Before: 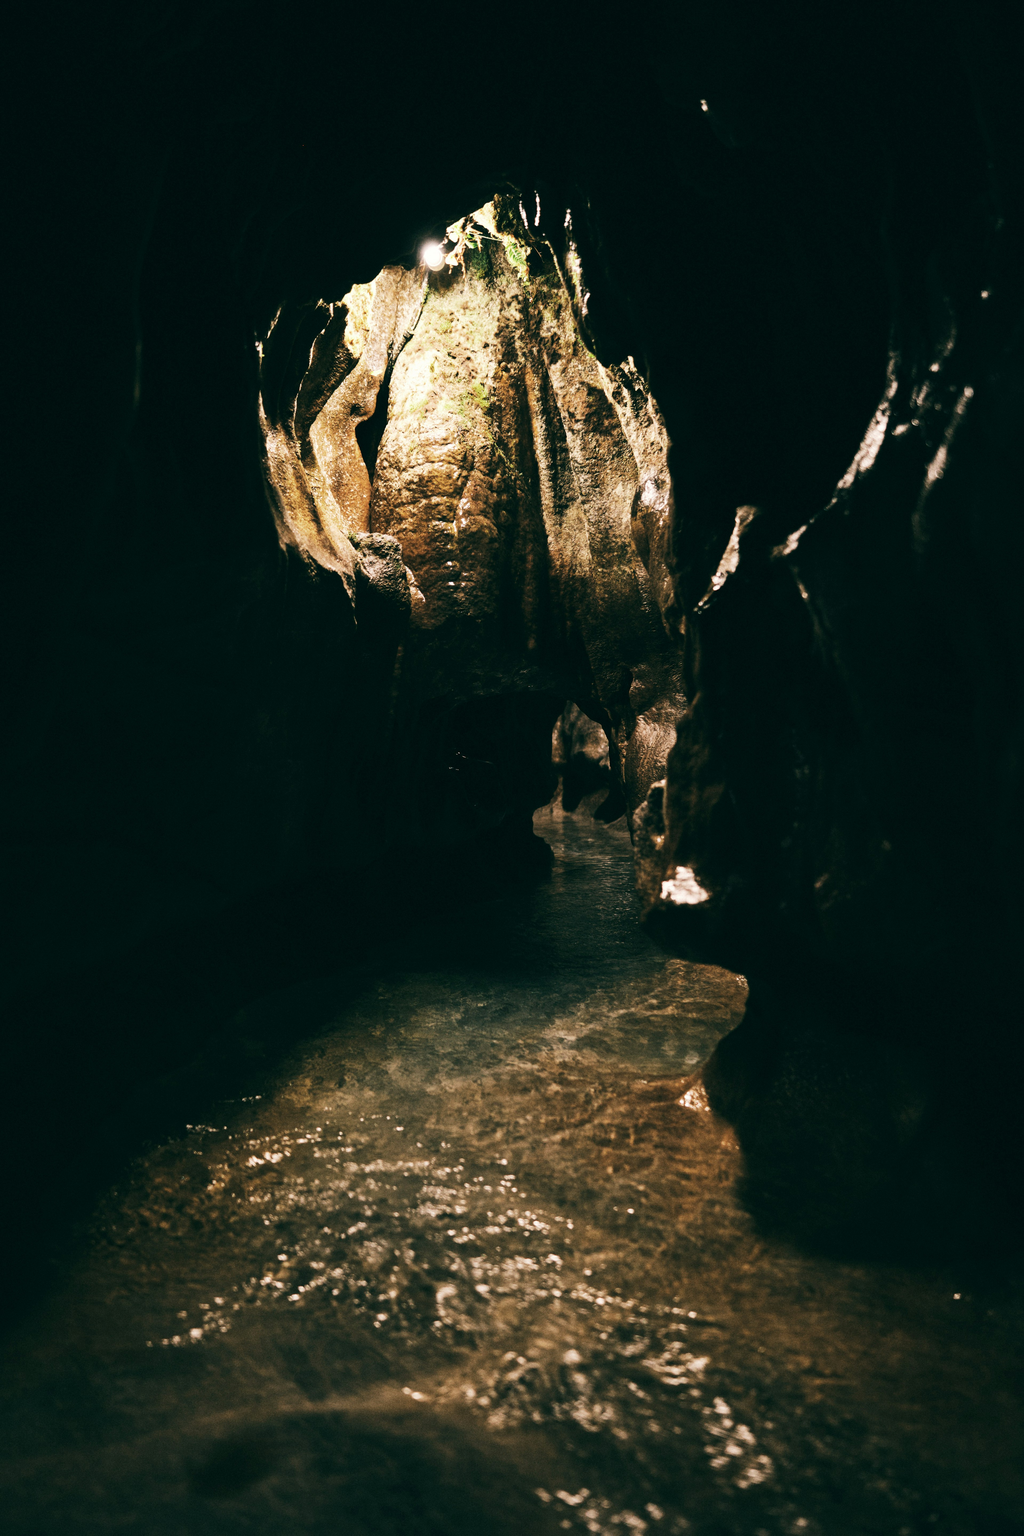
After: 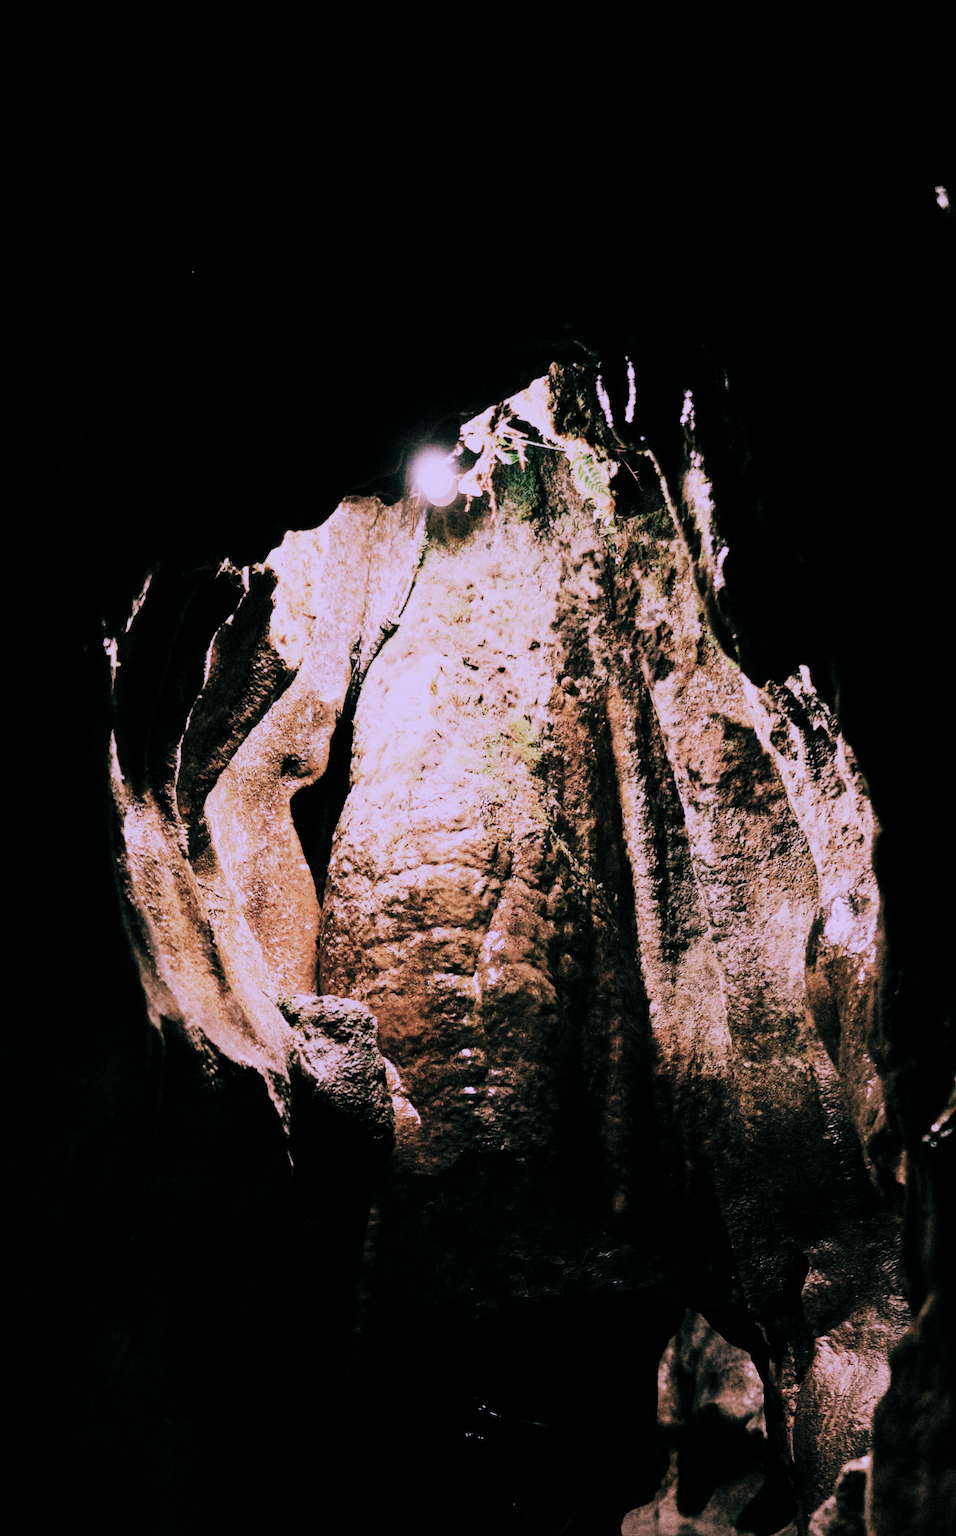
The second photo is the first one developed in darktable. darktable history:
contrast brightness saturation: brightness 0.13
filmic rgb: middle gray luminance 30%, black relative exposure -9 EV, white relative exposure 7 EV, threshold 6 EV, target black luminance 0%, hardness 2.94, latitude 2.04%, contrast 0.963, highlights saturation mix 5%, shadows ↔ highlights balance 12.16%, add noise in highlights 0, preserve chrominance no, color science v3 (2019), use custom middle-gray values true, iterations of high-quality reconstruction 0, contrast in highlights soft, enable highlight reconstruction true
crop: left 19.556%, right 30.401%, bottom 46.458%
exposure: black level correction 0.001, exposure 0.5 EV, compensate exposure bias true, compensate highlight preservation false
color correction: highlights a* 15.03, highlights b* -25.07
